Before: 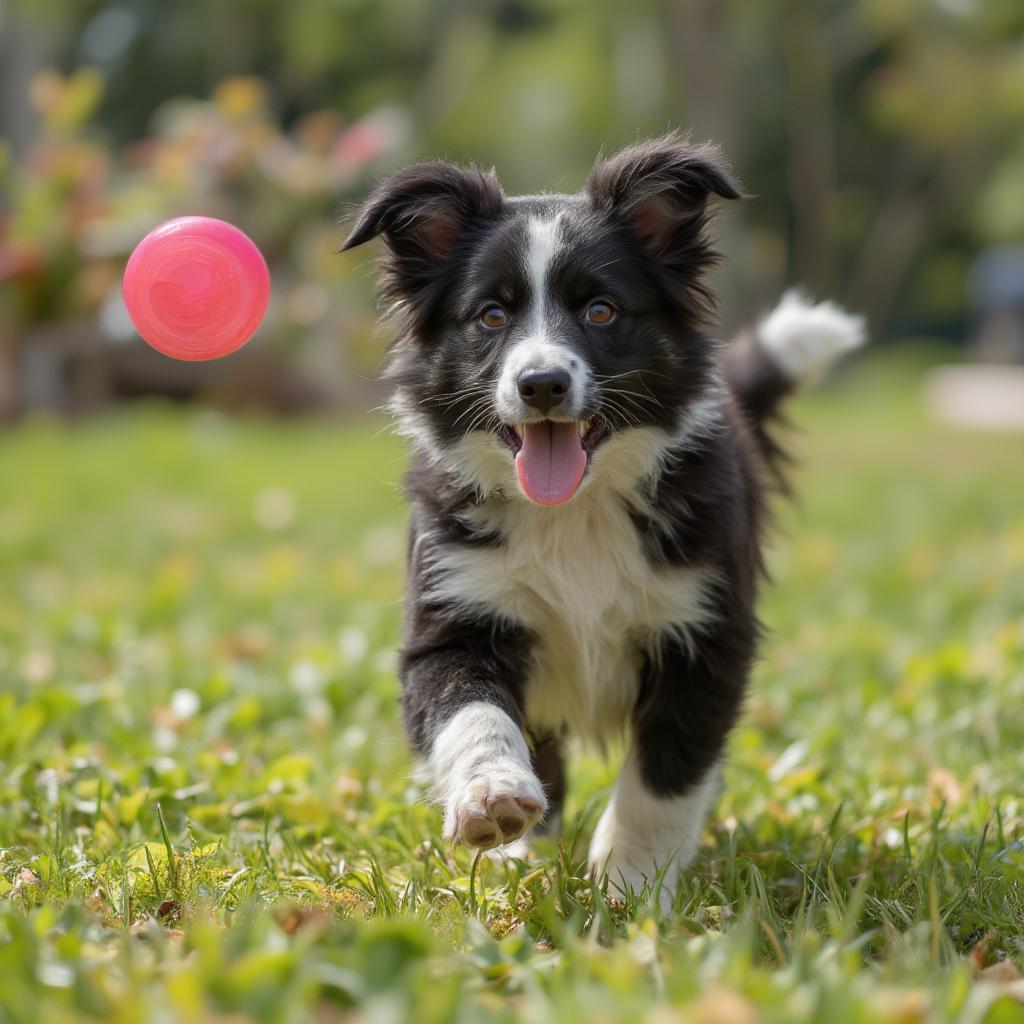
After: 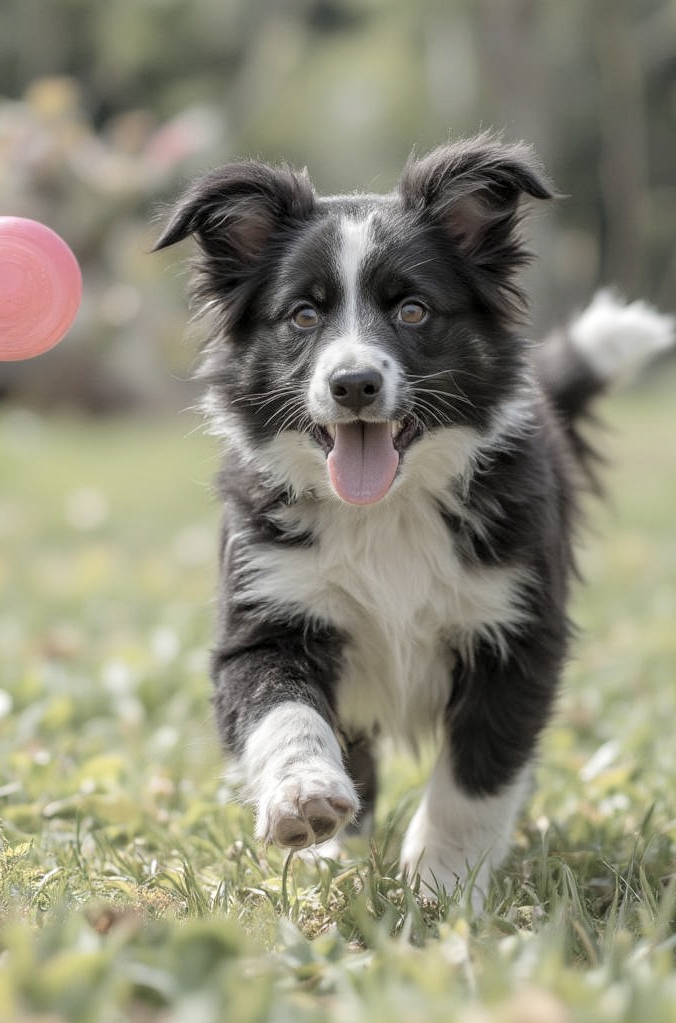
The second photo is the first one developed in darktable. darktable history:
local contrast: on, module defaults
contrast brightness saturation: brightness 0.18, saturation -0.5
crop and rotate: left 18.442%, right 15.508%
